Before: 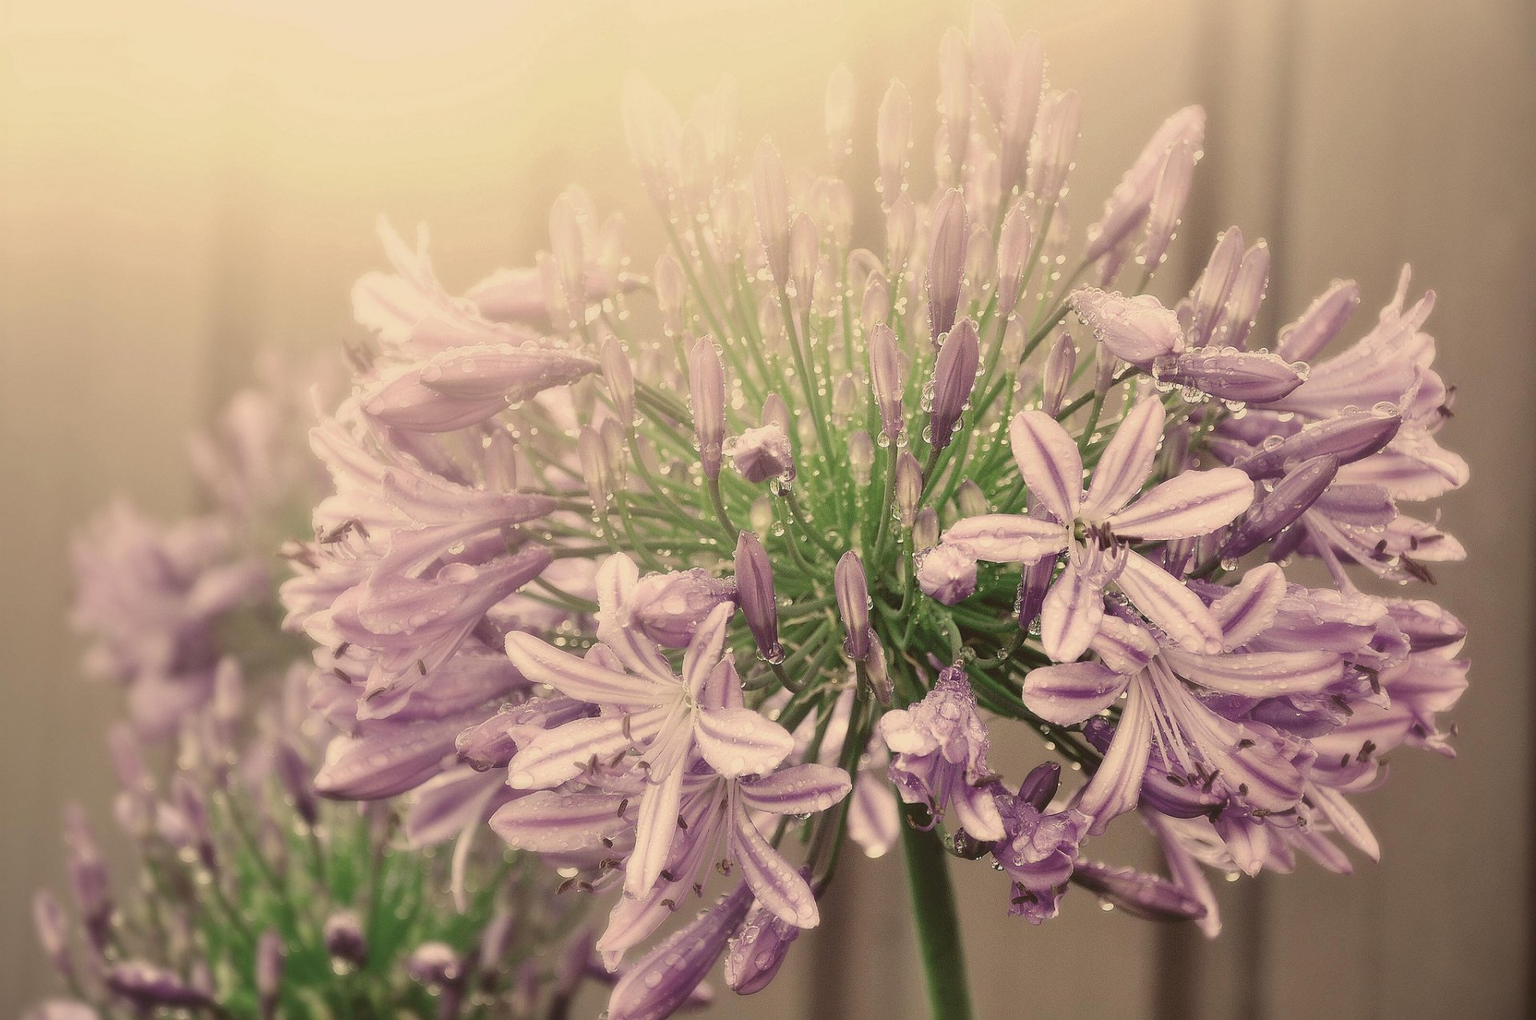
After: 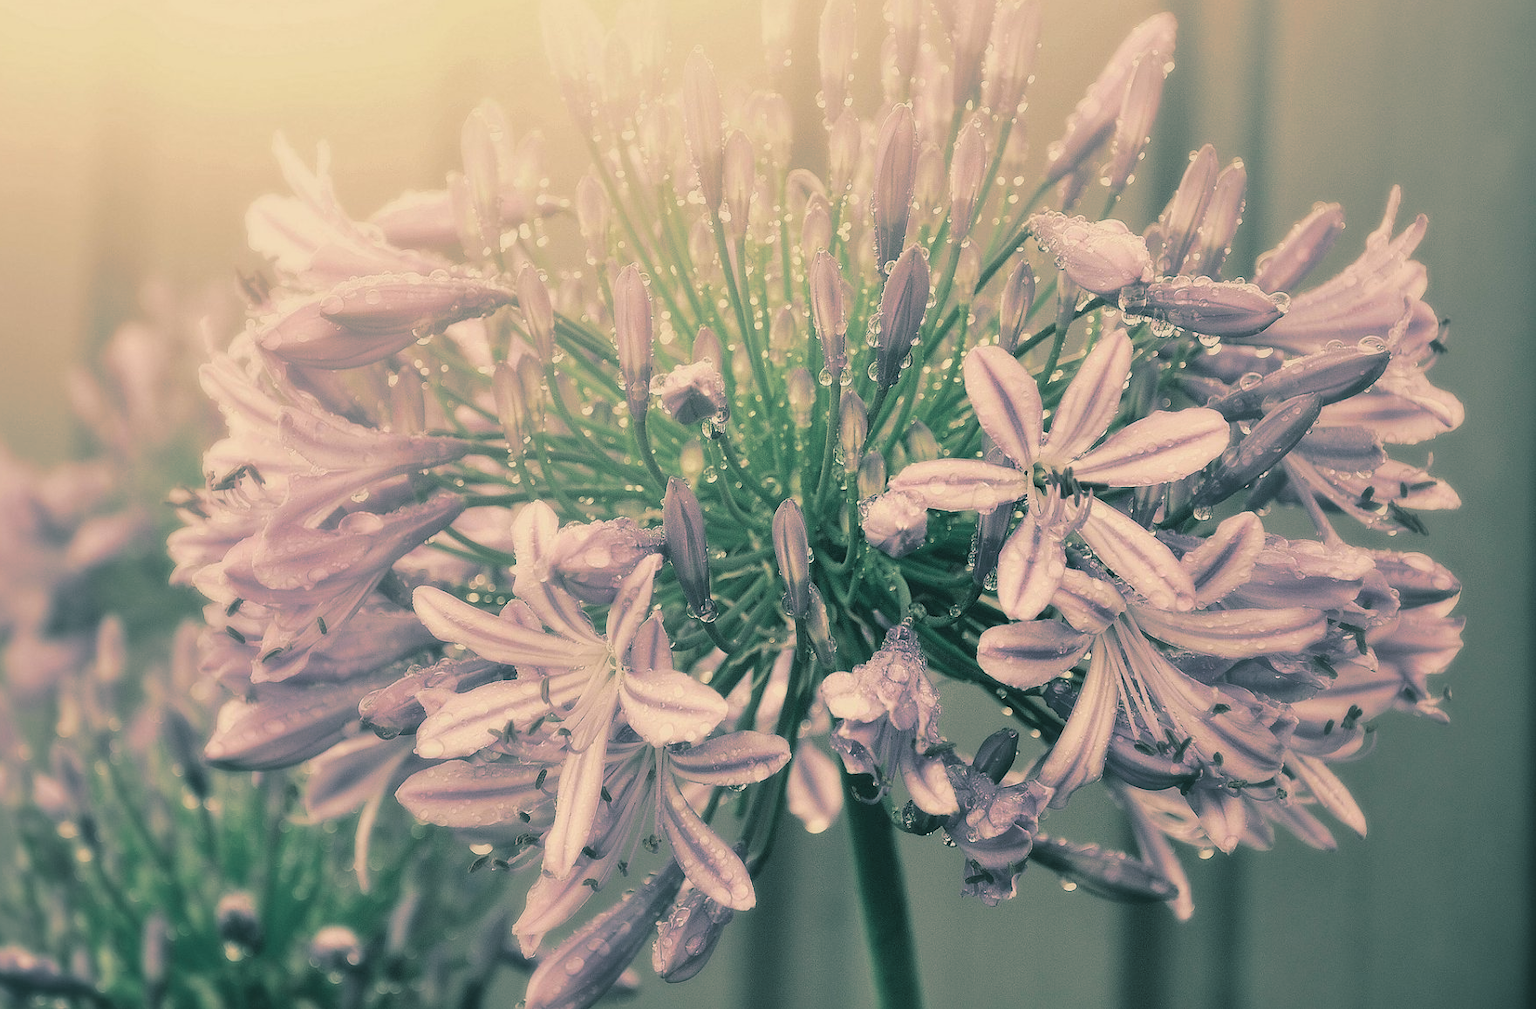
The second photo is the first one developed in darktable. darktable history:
crop and rotate: left 8.262%, top 9.226%
split-toning: shadows › hue 186.43°, highlights › hue 49.29°, compress 30.29%
